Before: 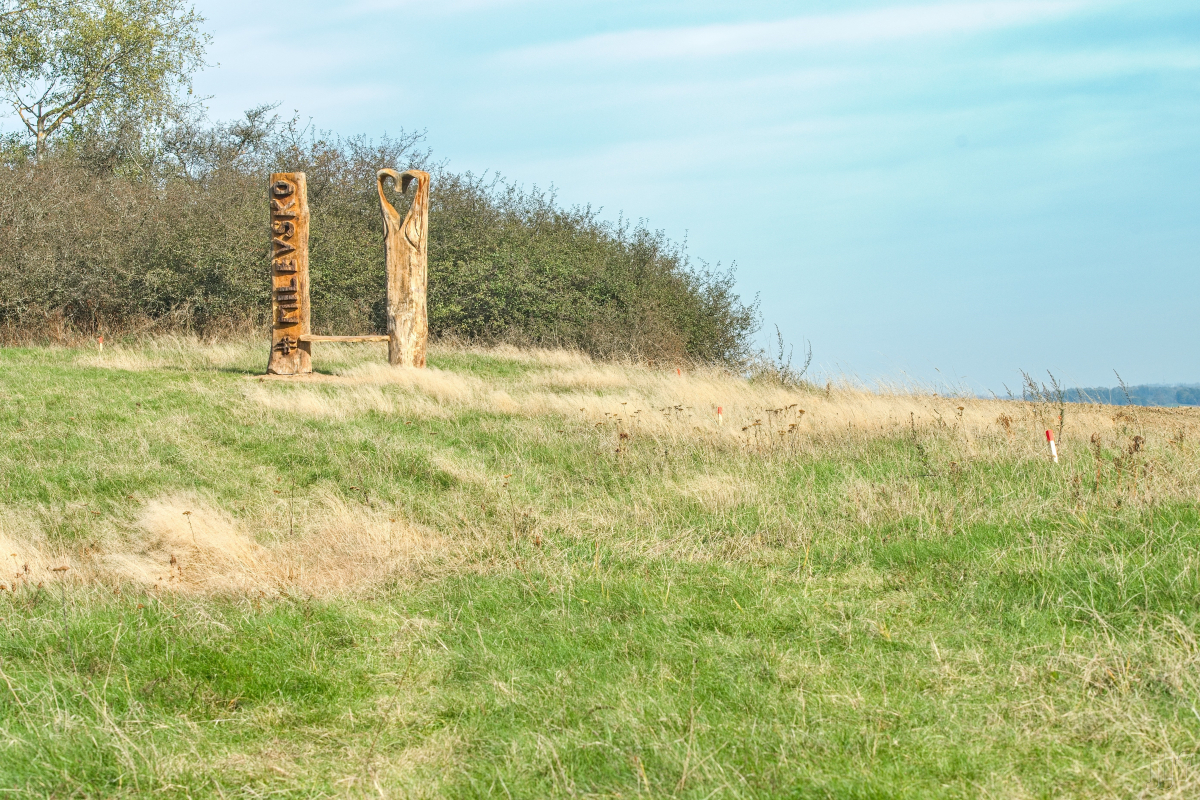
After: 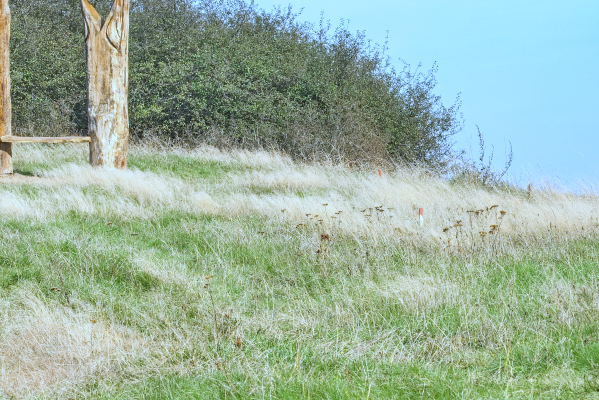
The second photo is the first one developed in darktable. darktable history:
white balance: red 0.871, blue 1.249
crop: left 25%, top 25%, right 25%, bottom 25%
